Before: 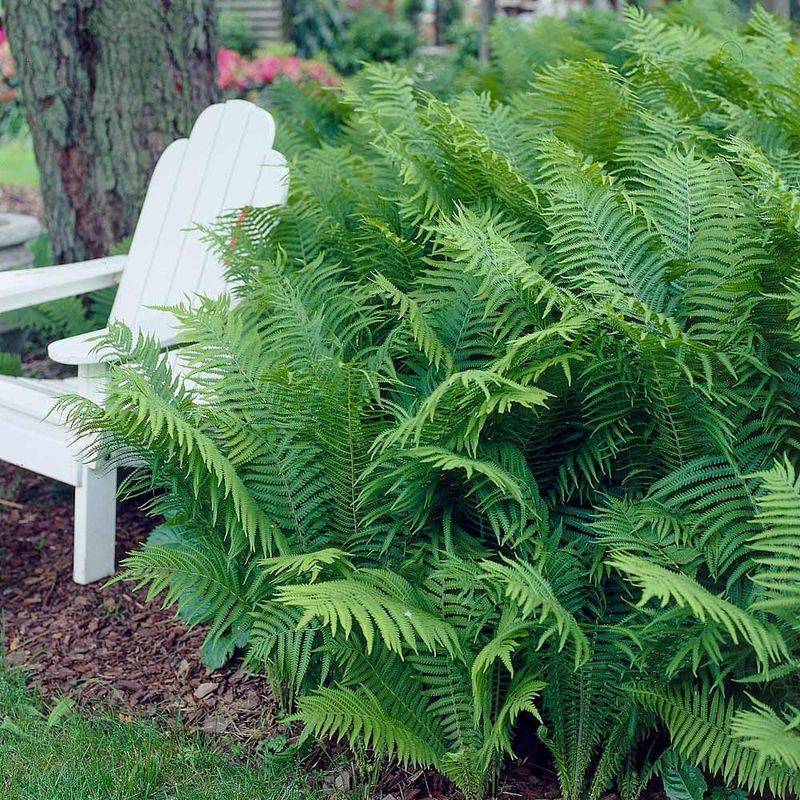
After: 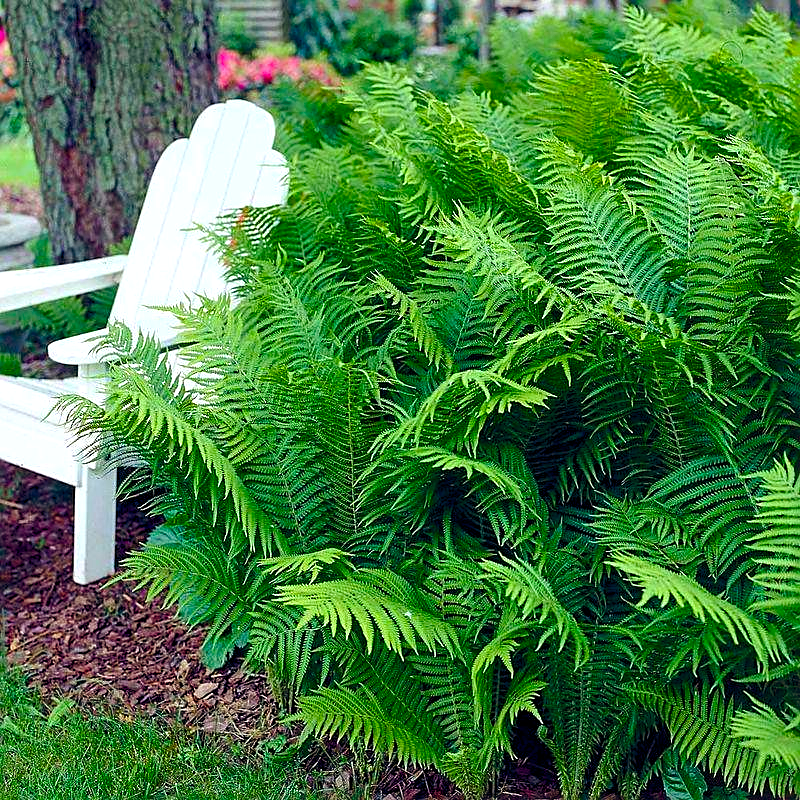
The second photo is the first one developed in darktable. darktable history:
color balance rgb: power › chroma 0.704%, power › hue 60°, global offset › chroma 0.068%, global offset › hue 254°, perceptual saturation grading › global saturation 20%, perceptual saturation grading › highlights -25.452%, perceptual saturation grading › shadows 25.263%, global vibrance 20%
tone equalizer: -8 EV -0.385 EV, -7 EV -0.376 EV, -6 EV -0.298 EV, -5 EV -0.208 EV, -3 EV 0.189 EV, -2 EV 0.32 EV, -1 EV 0.385 EV, +0 EV 0.418 EV, edges refinement/feathering 500, mask exposure compensation -1.57 EV, preserve details no
sharpen: on, module defaults
contrast brightness saturation: brightness -0.026, saturation 0.354
